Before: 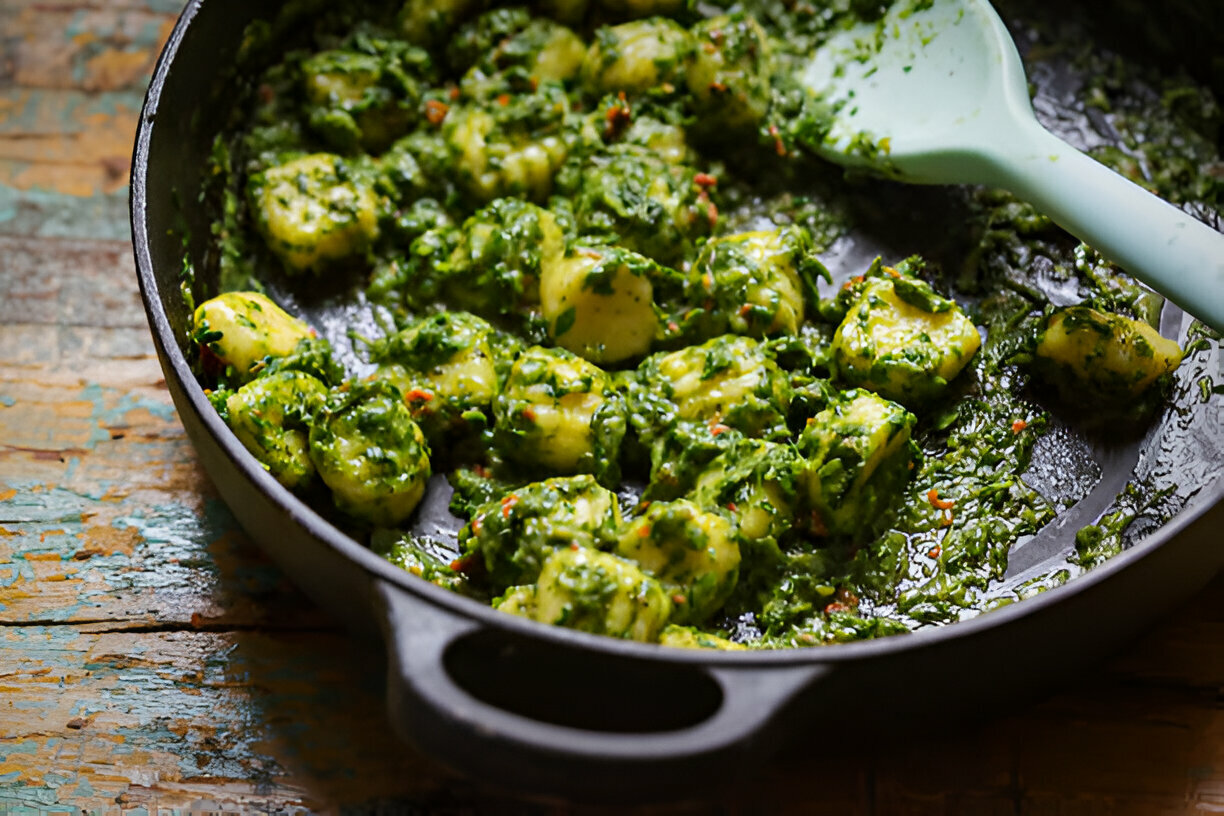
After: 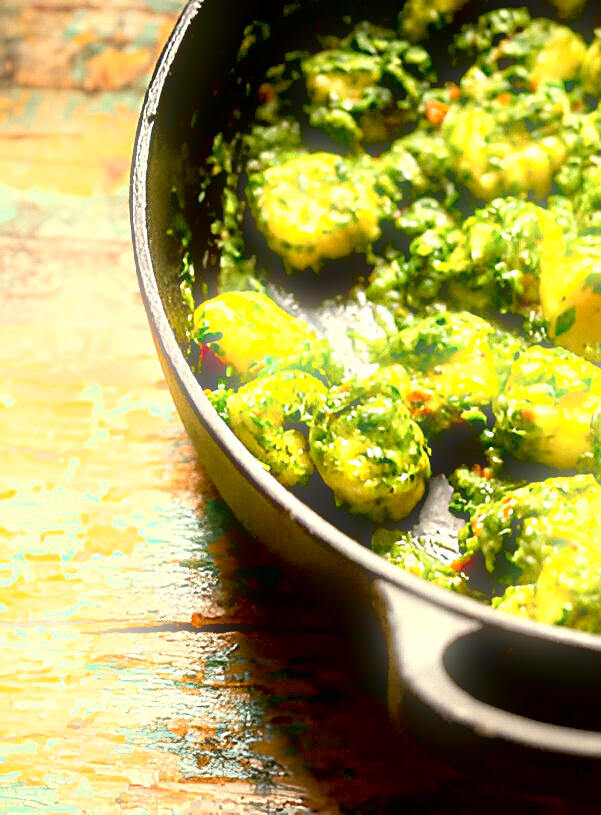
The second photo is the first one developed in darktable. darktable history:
contrast brightness saturation: saturation -0.05
crop and rotate: left 0%, top 0%, right 50.845%
sharpen: on, module defaults
bloom: size 5%, threshold 95%, strength 15%
rotate and perspective: crop left 0, crop top 0
white balance: red 1.08, blue 0.791
exposure: black level correction 0.009, exposure 1.425 EV, compensate highlight preservation false
